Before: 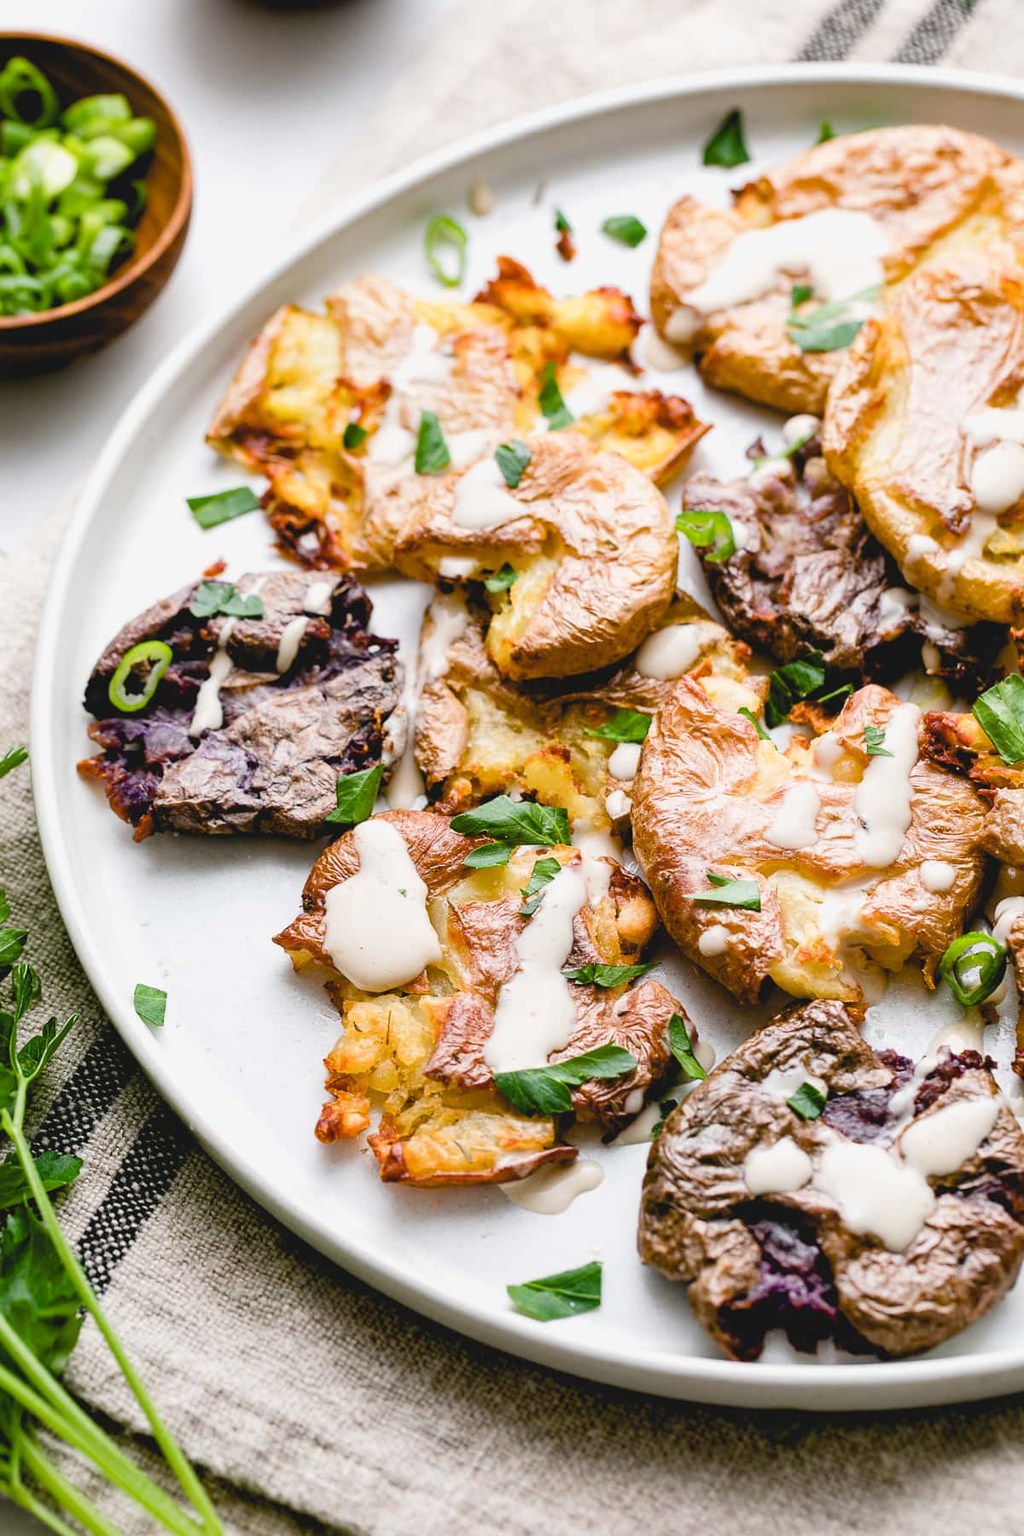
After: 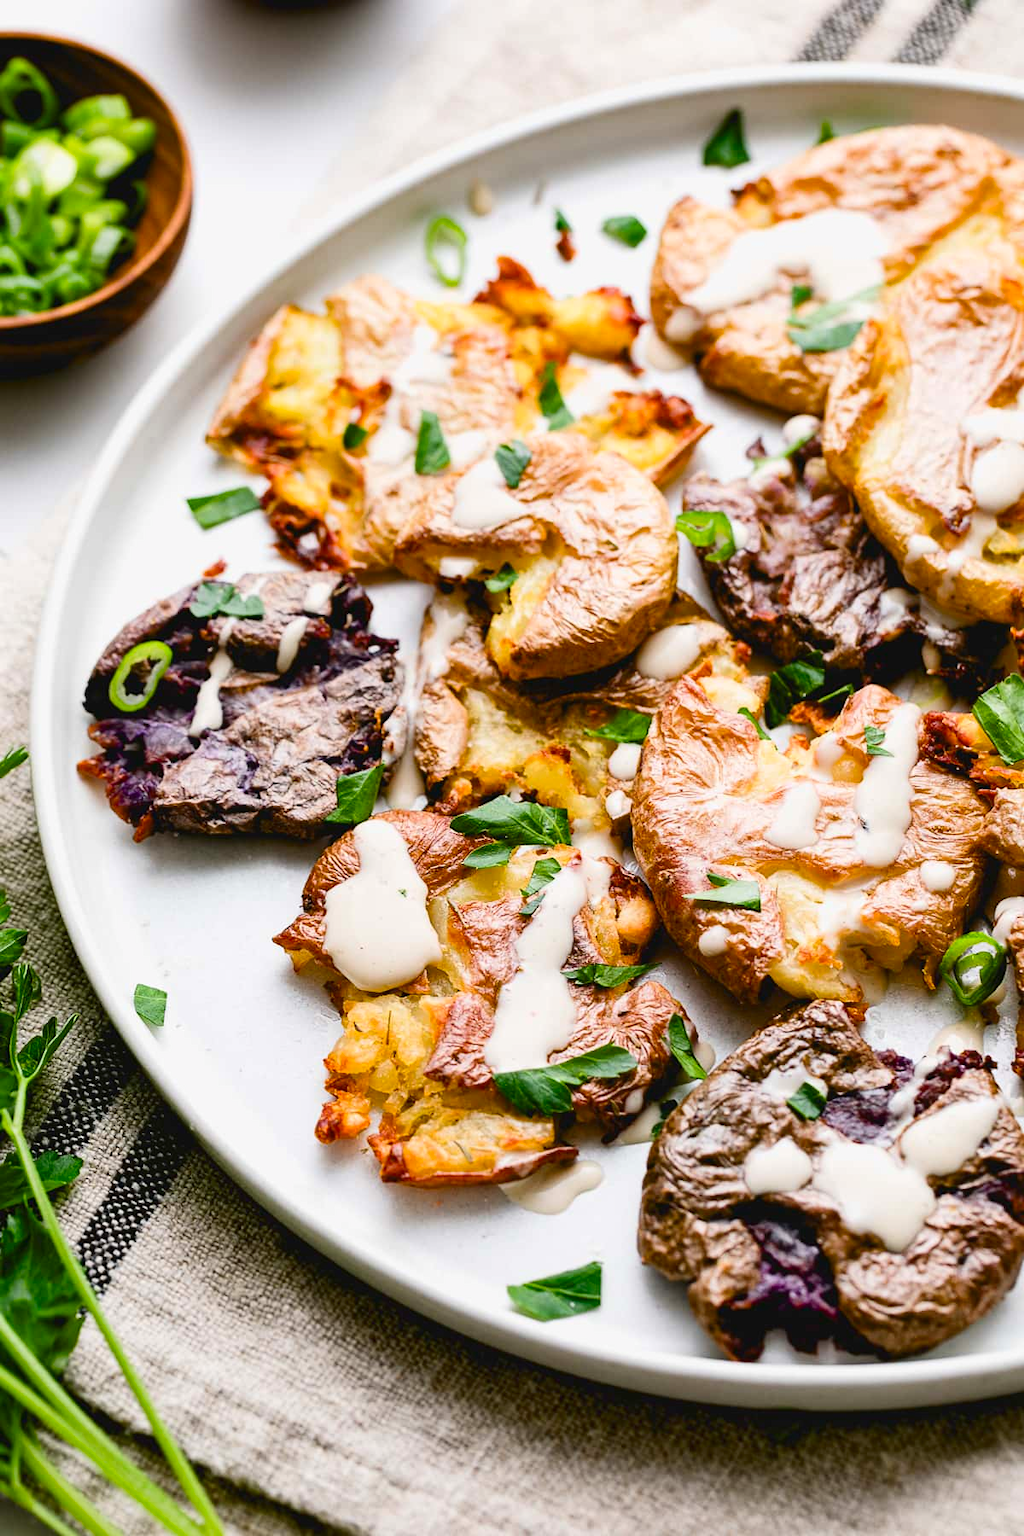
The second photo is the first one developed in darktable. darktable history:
contrast brightness saturation: contrast 0.129, brightness -0.054, saturation 0.163
